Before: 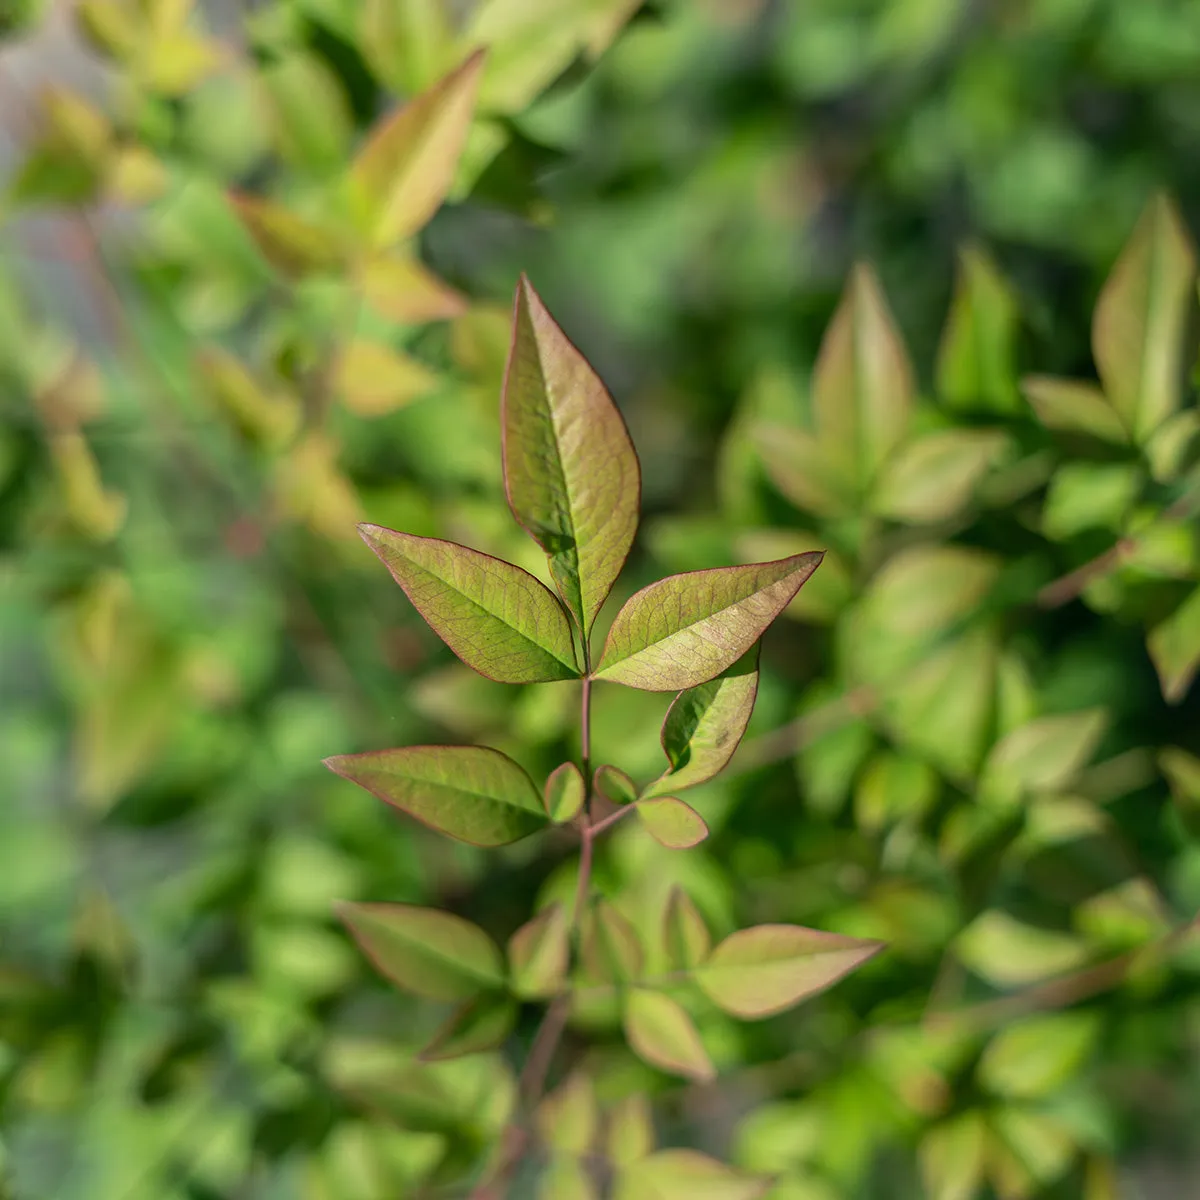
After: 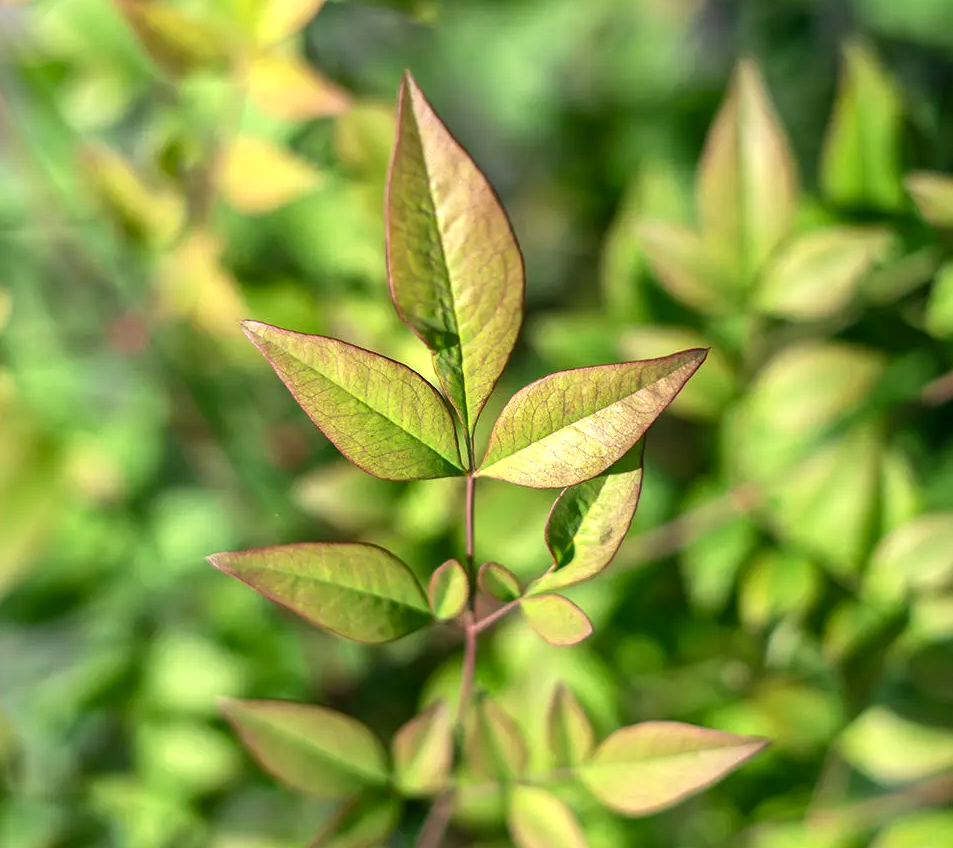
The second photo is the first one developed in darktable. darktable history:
exposure: black level correction 0, exposure 0.7 EV, compensate exposure bias true, compensate highlight preservation false
crop: left 9.712%, top 16.928%, right 10.845%, bottom 12.332%
local contrast: mode bilateral grid, contrast 20, coarseness 50, detail 140%, midtone range 0.2
